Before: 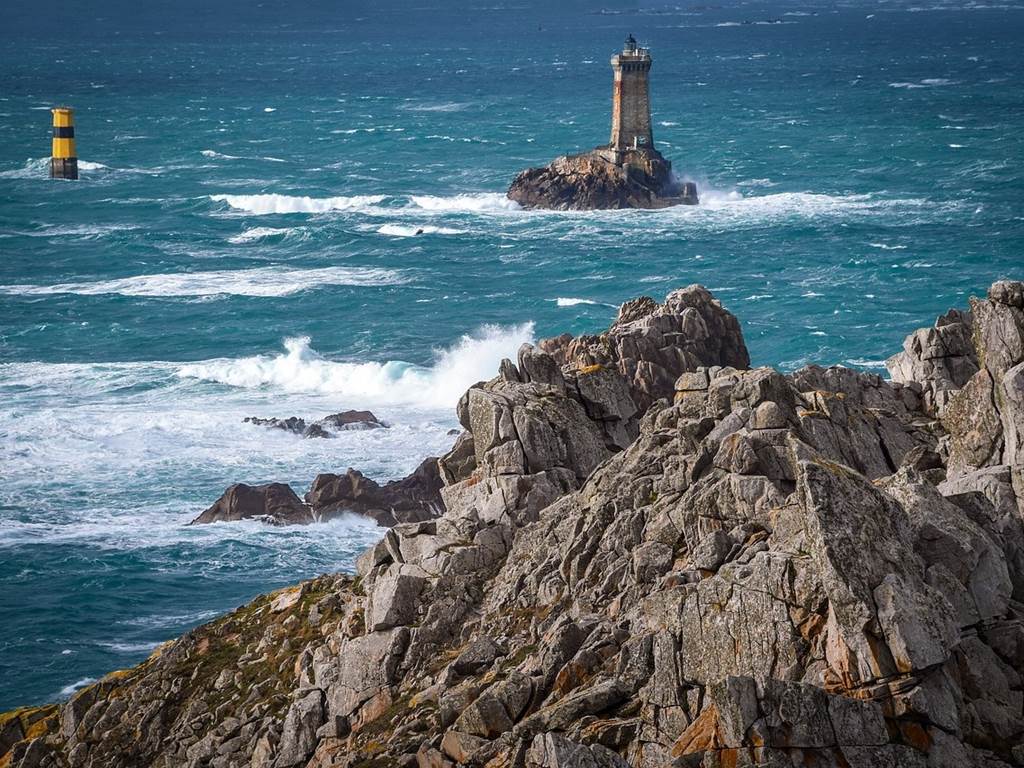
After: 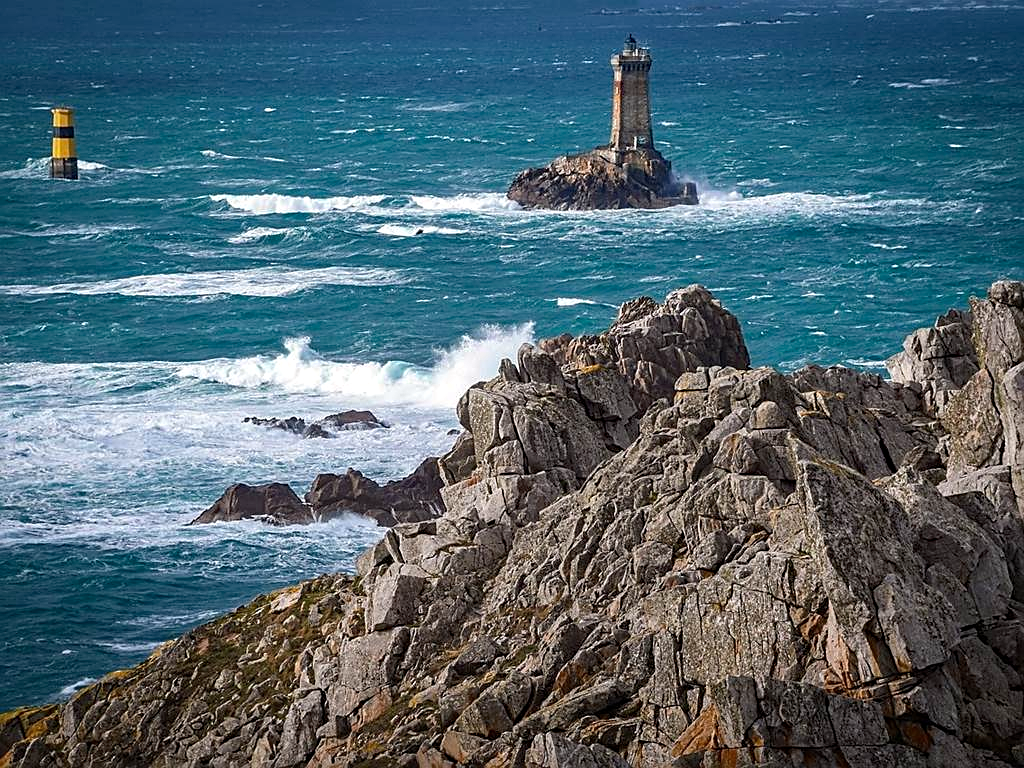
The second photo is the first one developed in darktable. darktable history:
sharpen: on, module defaults
haze removal: strength 0.29, distance 0.25, compatibility mode true, adaptive false
